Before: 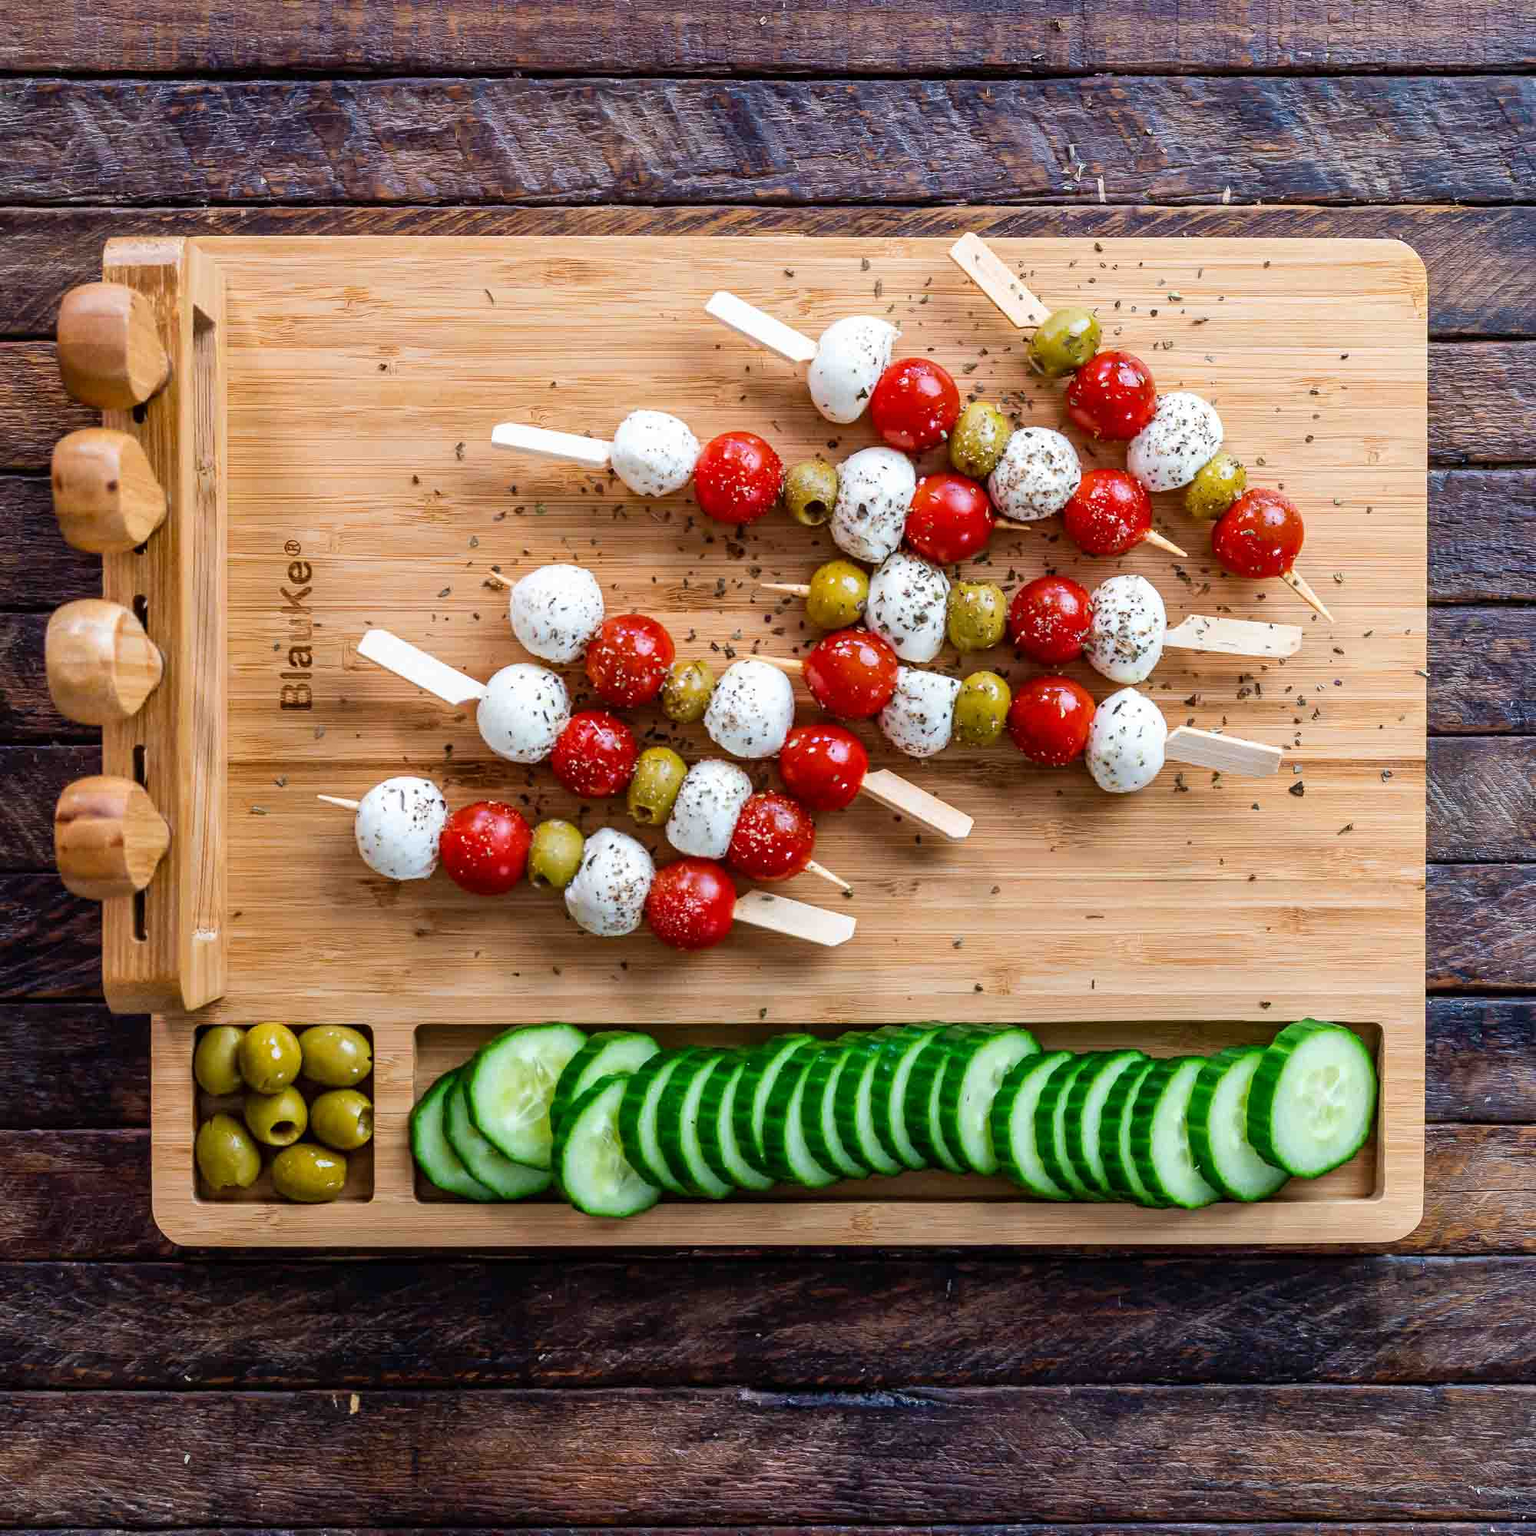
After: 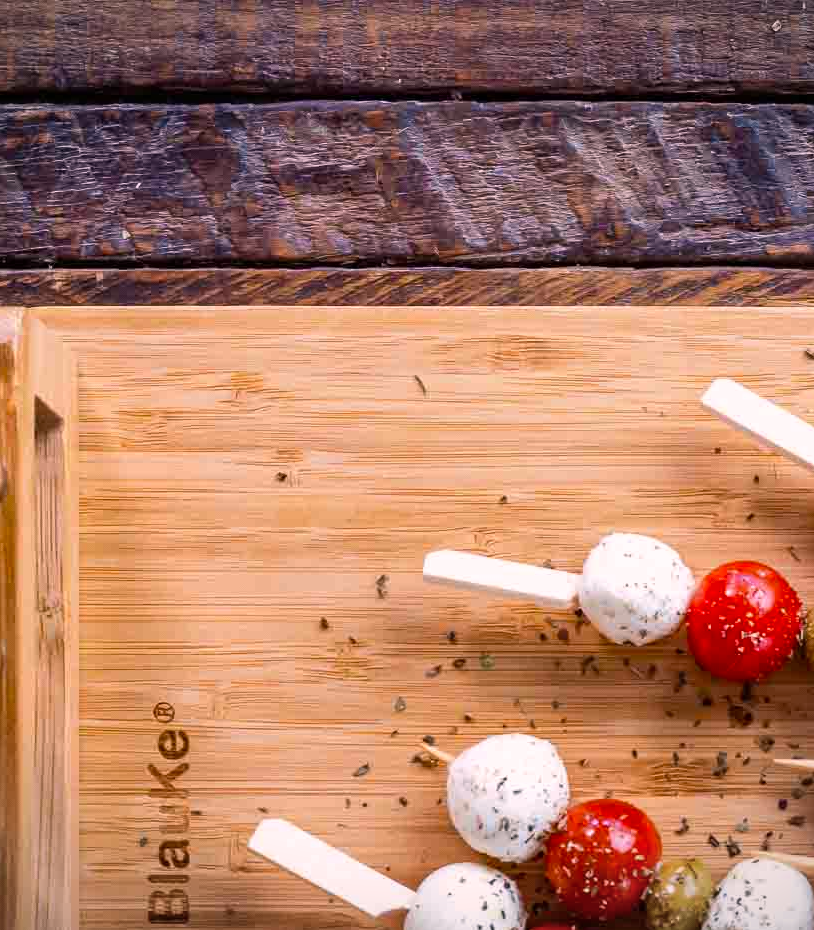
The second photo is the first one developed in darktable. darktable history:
vignetting: fall-off start 100.68%, fall-off radius 70.93%, width/height ratio 1.171
color calibration: output R [1.063, -0.012, -0.003, 0], output B [-0.079, 0.047, 1, 0], illuminant same as pipeline (D50), adaptation XYZ, x 0.346, y 0.358, temperature 5009.33 K
crop and rotate: left 10.877%, top 0.091%, right 48.41%, bottom 53.39%
